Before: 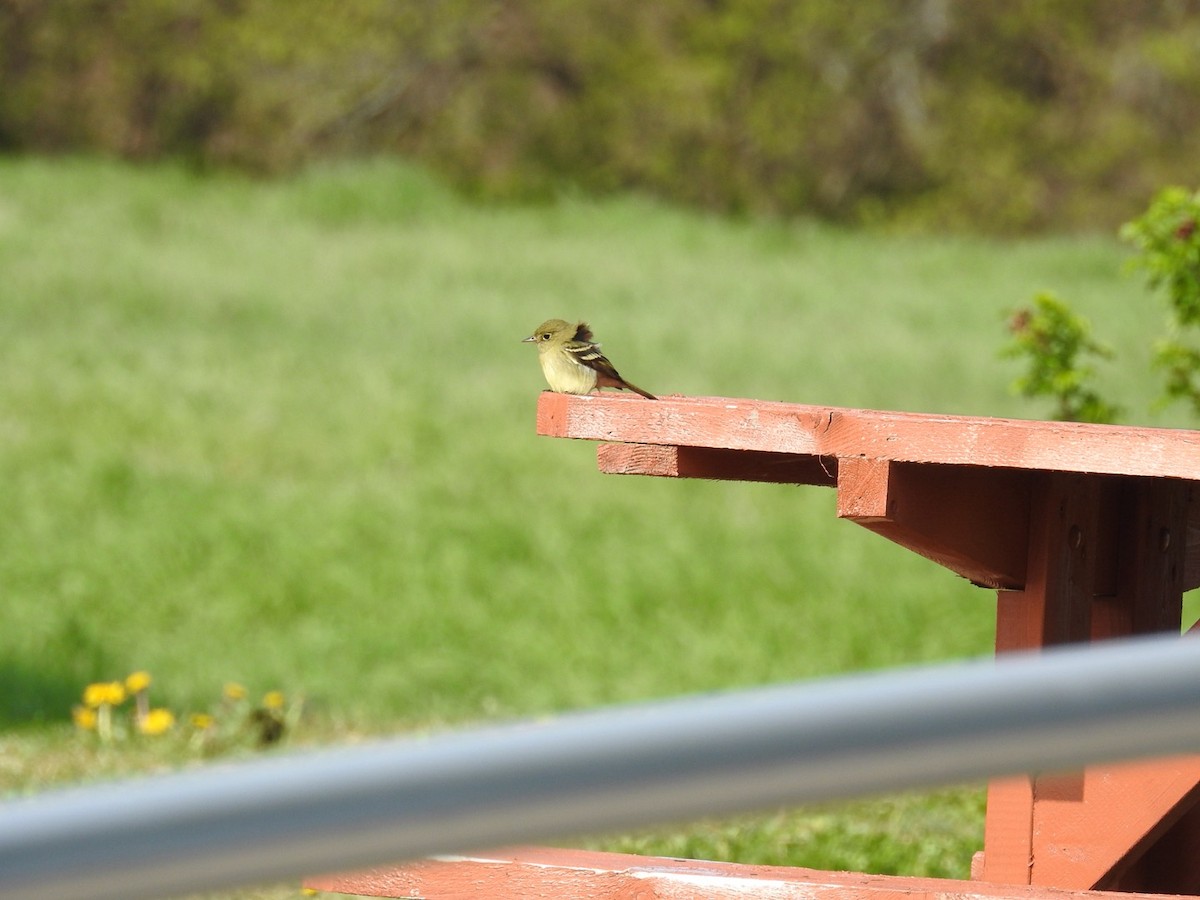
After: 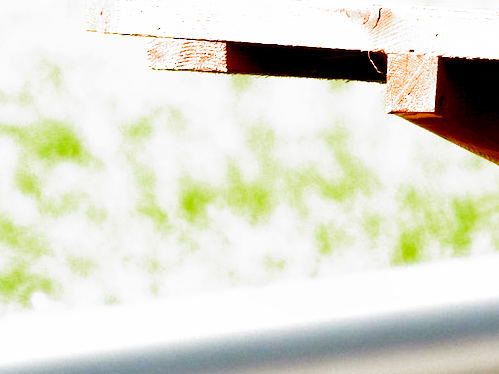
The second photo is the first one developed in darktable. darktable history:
crop: left 37.629%, top 44.952%, right 20.727%, bottom 13.481%
local contrast: mode bilateral grid, contrast 100, coarseness 100, detail 89%, midtone range 0.2
filmic rgb: black relative exposure -8.18 EV, white relative exposure 2.2 EV, threshold 2.95 EV, target white luminance 99.964%, hardness 7.14, latitude 74.73%, contrast 1.316, highlights saturation mix -1.55%, shadows ↔ highlights balance 29.96%, add noise in highlights 0.001, preserve chrominance no, color science v3 (2019), use custom middle-gray values true, contrast in highlights soft, enable highlight reconstruction true
color balance rgb: power › chroma 0.299%, power › hue 23.13°, linear chroma grading › global chroma -15.052%, perceptual saturation grading › global saturation 40.551%, perceptual saturation grading › highlights -25.71%, perceptual saturation grading › mid-tones 35.017%, perceptual saturation grading › shadows 35.624%, perceptual brilliance grading › highlights 14.135%, perceptual brilliance grading › shadows -19.42%
exposure: black level correction 0.011, exposure 0.69 EV, compensate highlight preservation false
